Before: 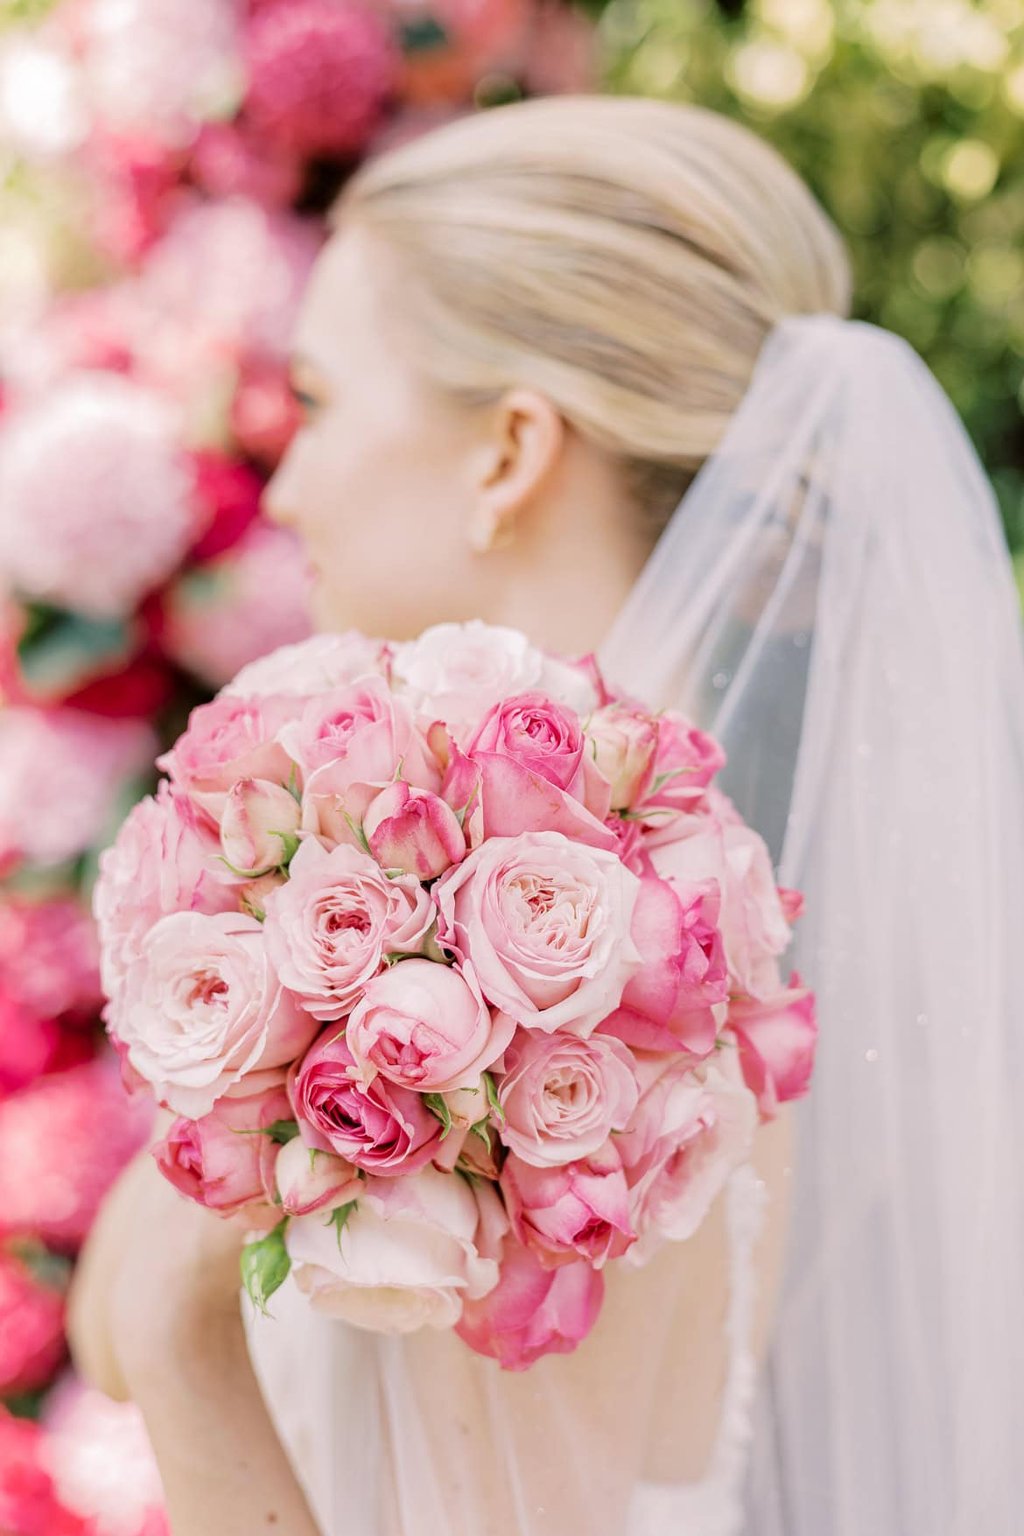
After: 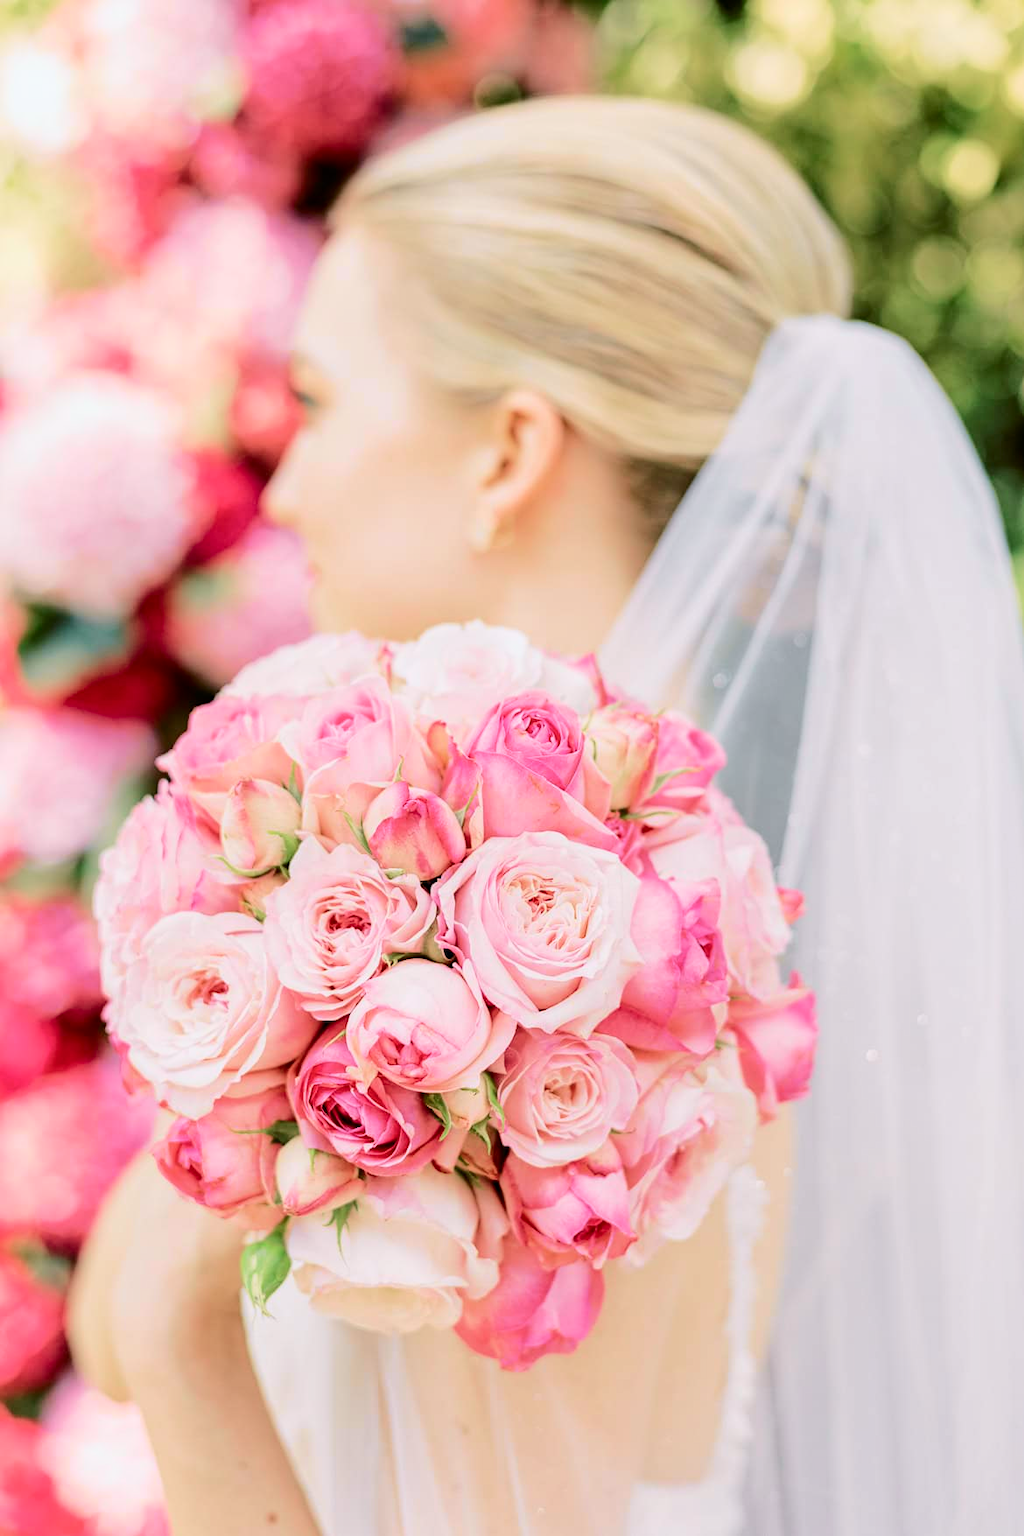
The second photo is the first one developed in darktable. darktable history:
tone curve: curves: ch0 [(0, 0) (0.035, 0.017) (0.131, 0.108) (0.279, 0.279) (0.476, 0.554) (0.617, 0.693) (0.704, 0.77) (0.801, 0.854) (0.895, 0.927) (1, 0.976)]; ch1 [(0, 0) (0.318, 0.278) (0.444, 0.427) (0.493, 0.488) (0.504, 0.497) (0.537, 0.538) (0.594, 0.616) (0.746, 0.764) (1, 1)]; ch2 [(0, 0) (0.316, 0.292) (0.381, 0.37) (0.423, 0.448) (0.476, 0.482) (0.502, 0.495) (0.529, 0.547) (0.583, 0.608) (0.639, 0.657) (0.7, 0.7) (0.861, 0.808) (1, 0.951)], color space Lab, independent channels, preserve colors none
